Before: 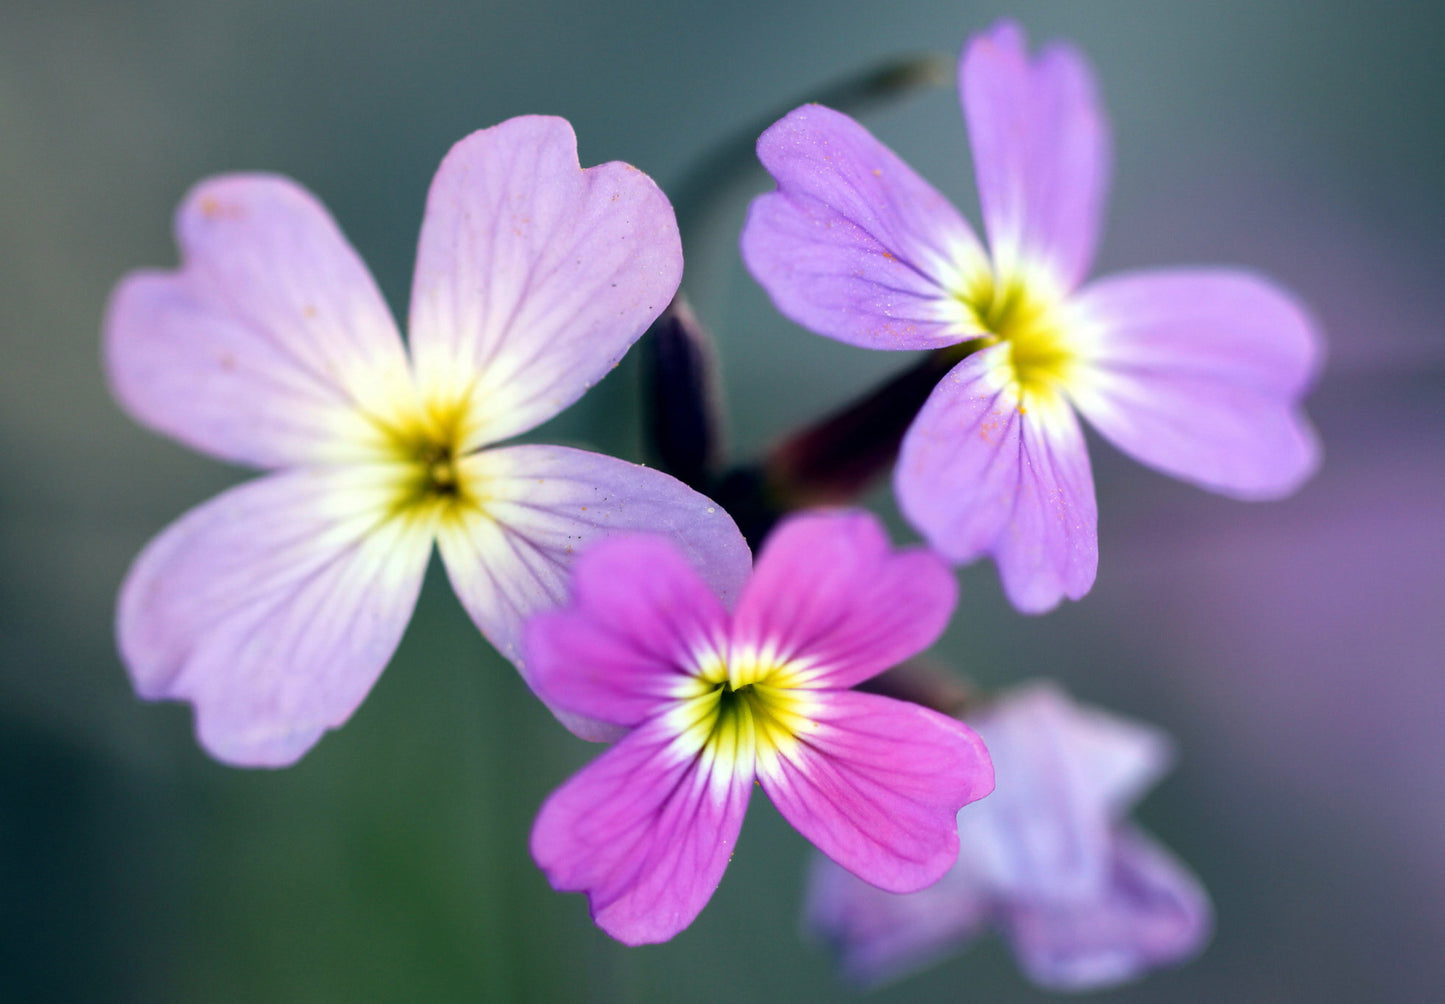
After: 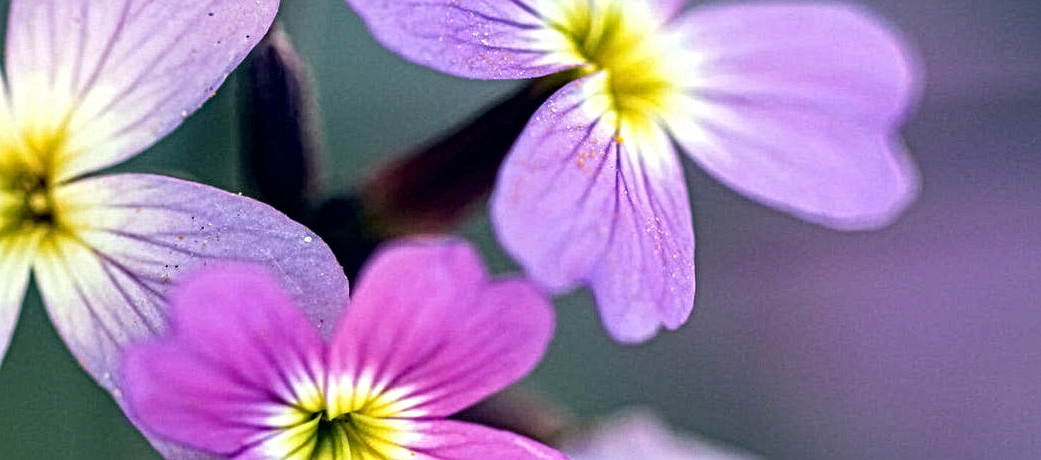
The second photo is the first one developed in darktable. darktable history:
crop and rotate: left 27.938%, top 27.046%, bottom 27.046%
local contrast: mode bilateral grid, contrast 20, coarseness 3, detail 300%, midtone range 0.2
velvia: strength 6%
